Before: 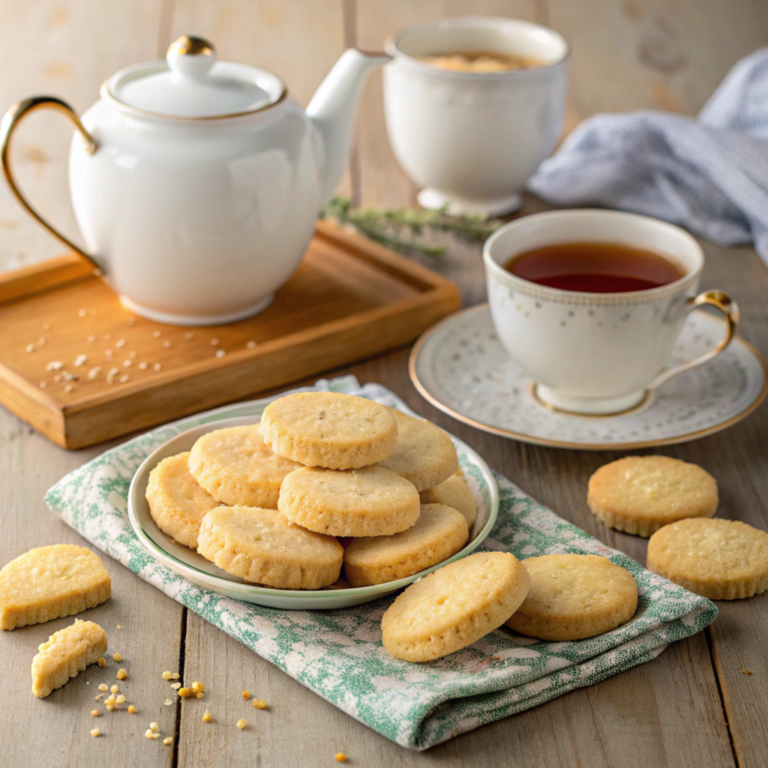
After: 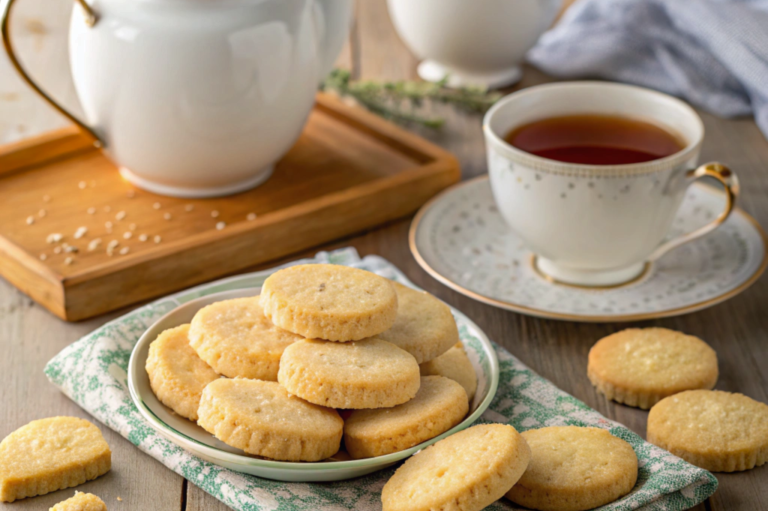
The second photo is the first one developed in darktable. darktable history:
shadows and highlights: shadows -88.03, highlights -35.45, shadows color adjustment 99.15%, highlights color adjustment 0%, soften with gaussian
crop: top 16.727%, bottom 16.727%
